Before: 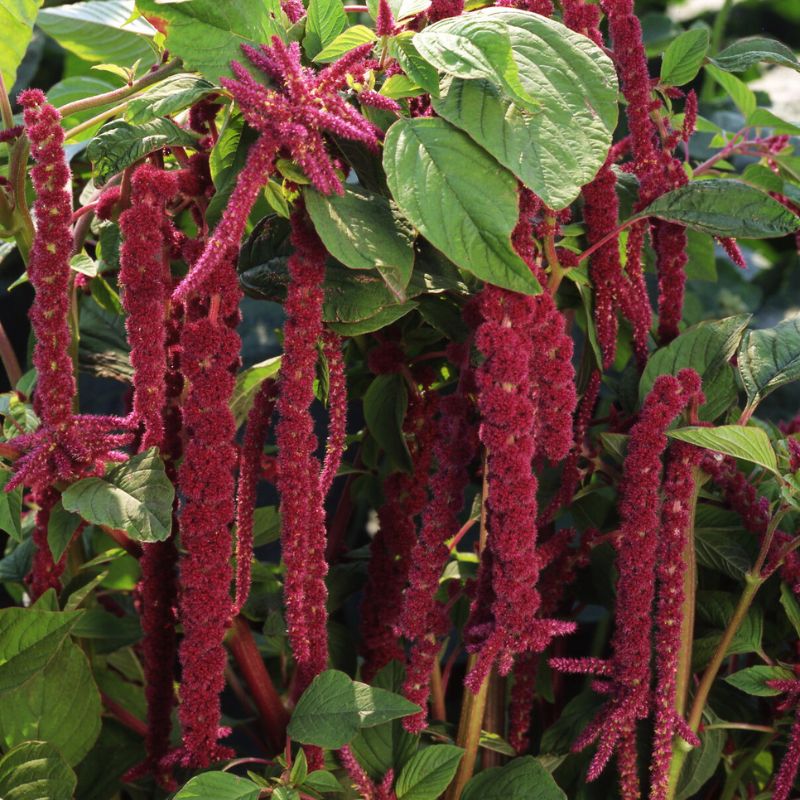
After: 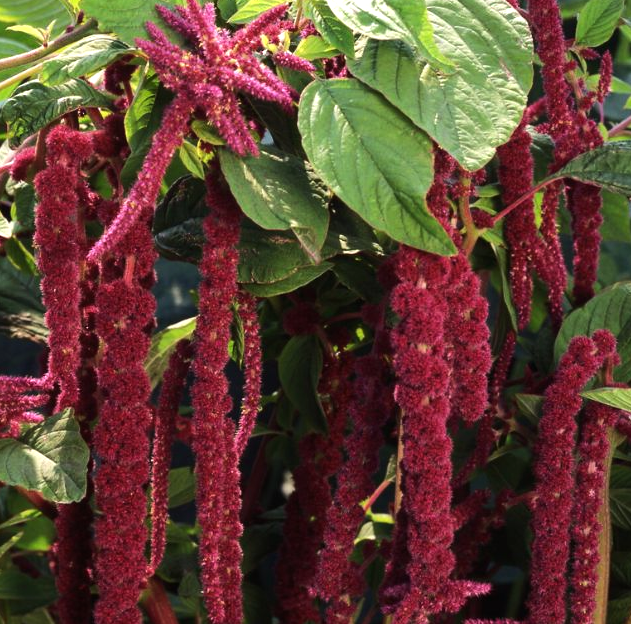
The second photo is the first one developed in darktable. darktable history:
crop and rotate: left 10.69%, top 5.093%, right 10.377%, bottom 16.821%
exposure: compensate exposure bias true, compensate highlight preservation false
tone equalizer: -8 EV -0.38 EV, -7 EV -0.384 EV, -6 EV -0.347 EV, -5 EV -0.25 EV, -3 EV 0.256 EV, -2 EV 0.312 EV, -1 EV 0.415 EV, +0 EV 0.443 EV, edges refinement/feathering 500, mask exposure compensation -1.57 EV, preserve details no
